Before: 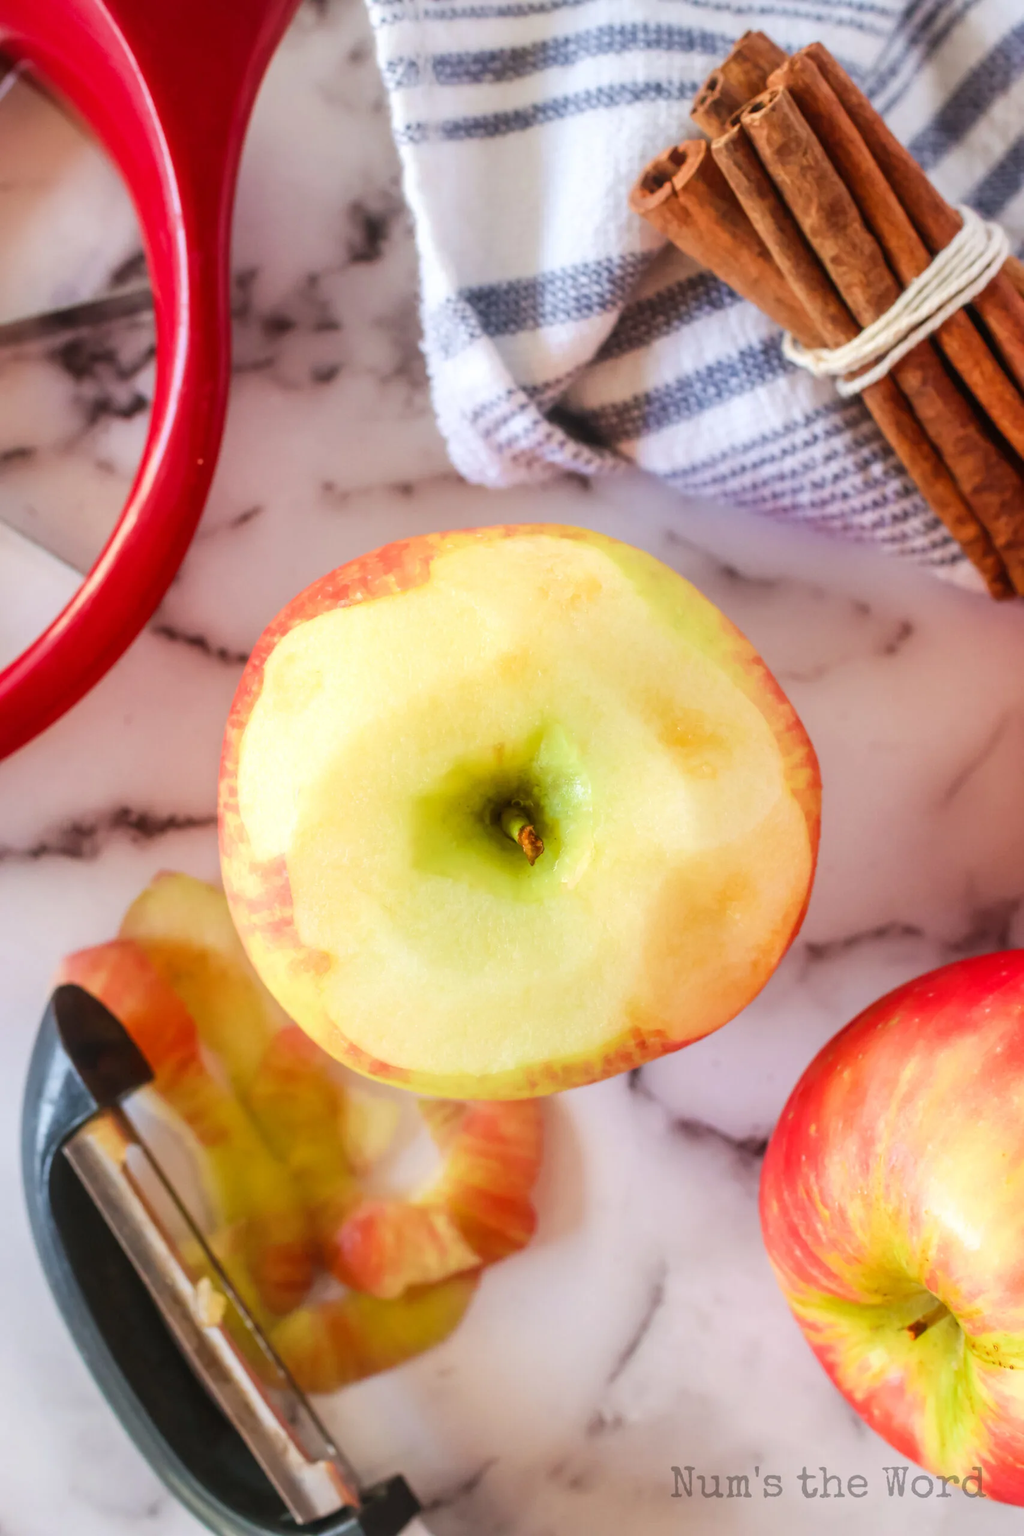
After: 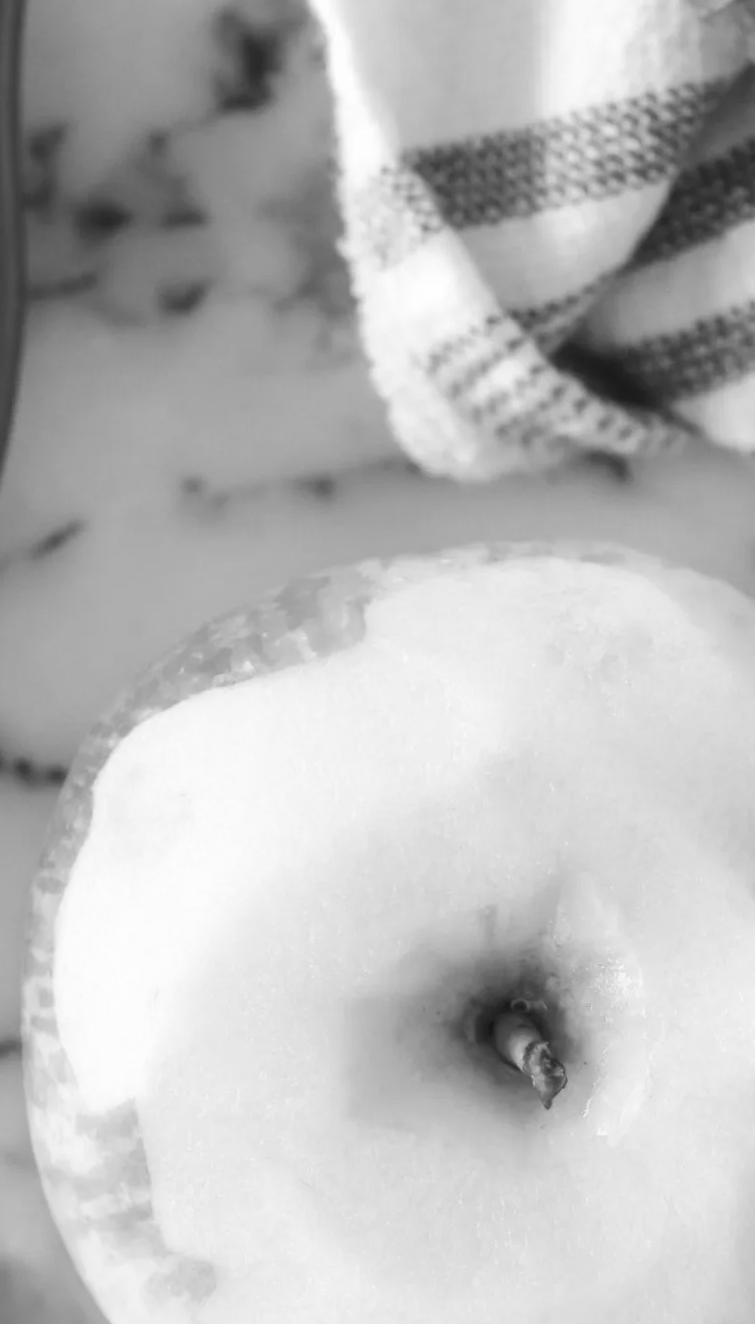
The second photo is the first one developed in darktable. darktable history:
crop: left 20.248%, top 10.86%, right 35.675%, bottom 34.321%
rotate and perspective: rotation -1.42°, crop left 0.016, crop right 0.984, crop top 0.035, crop bottom 0.965
monochrome: on, module defaults
